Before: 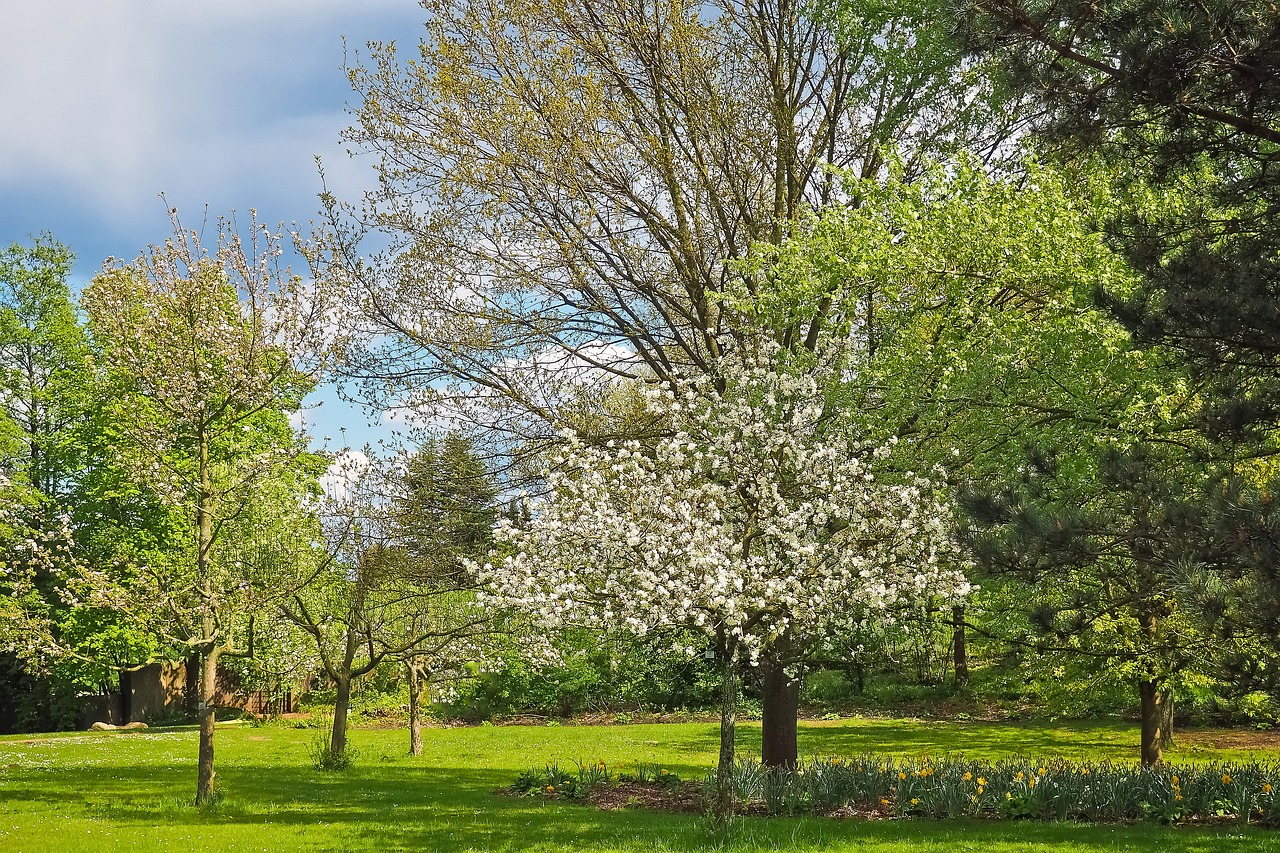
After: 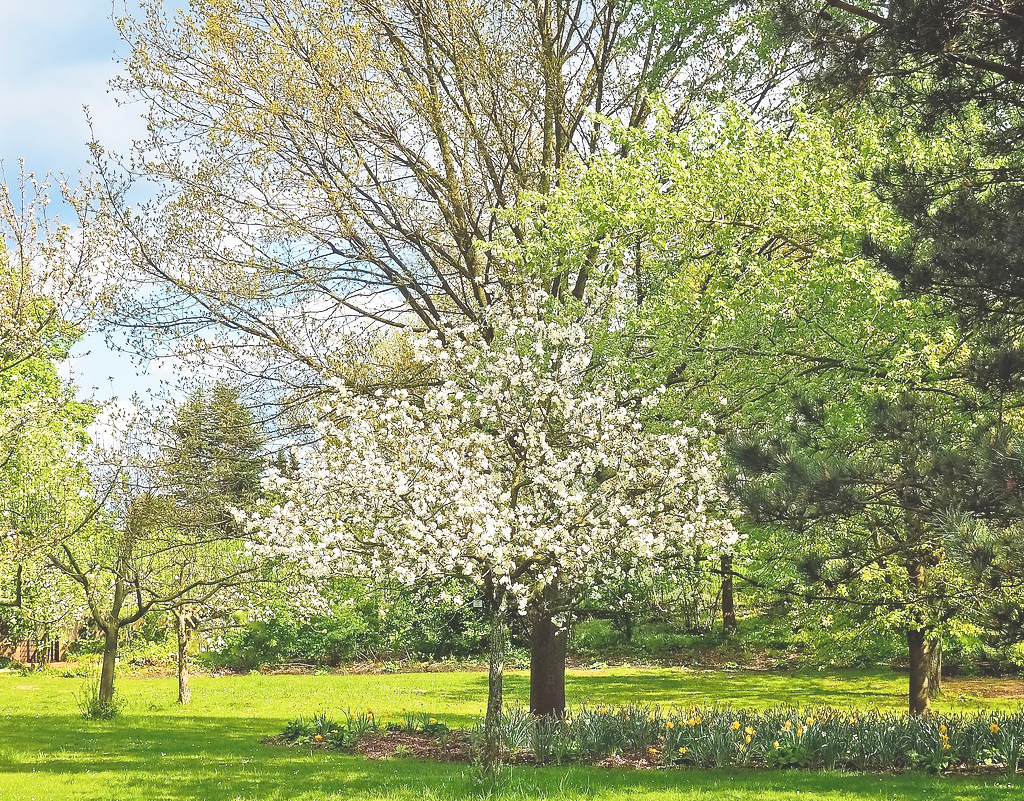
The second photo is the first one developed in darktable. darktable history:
base curve: curves: ch0 [(0, 0) (0.036, 0.037) (0.121, 0.228) (0.46, 0.76) (0.859, 0.983) (1, 1)], preserve colors none
crop and rotate: left 18.189%, top 6.006%, right 1.783%
exposure: black level correction -0.028, compensate exposure bias true, compensate highlight preservation false
